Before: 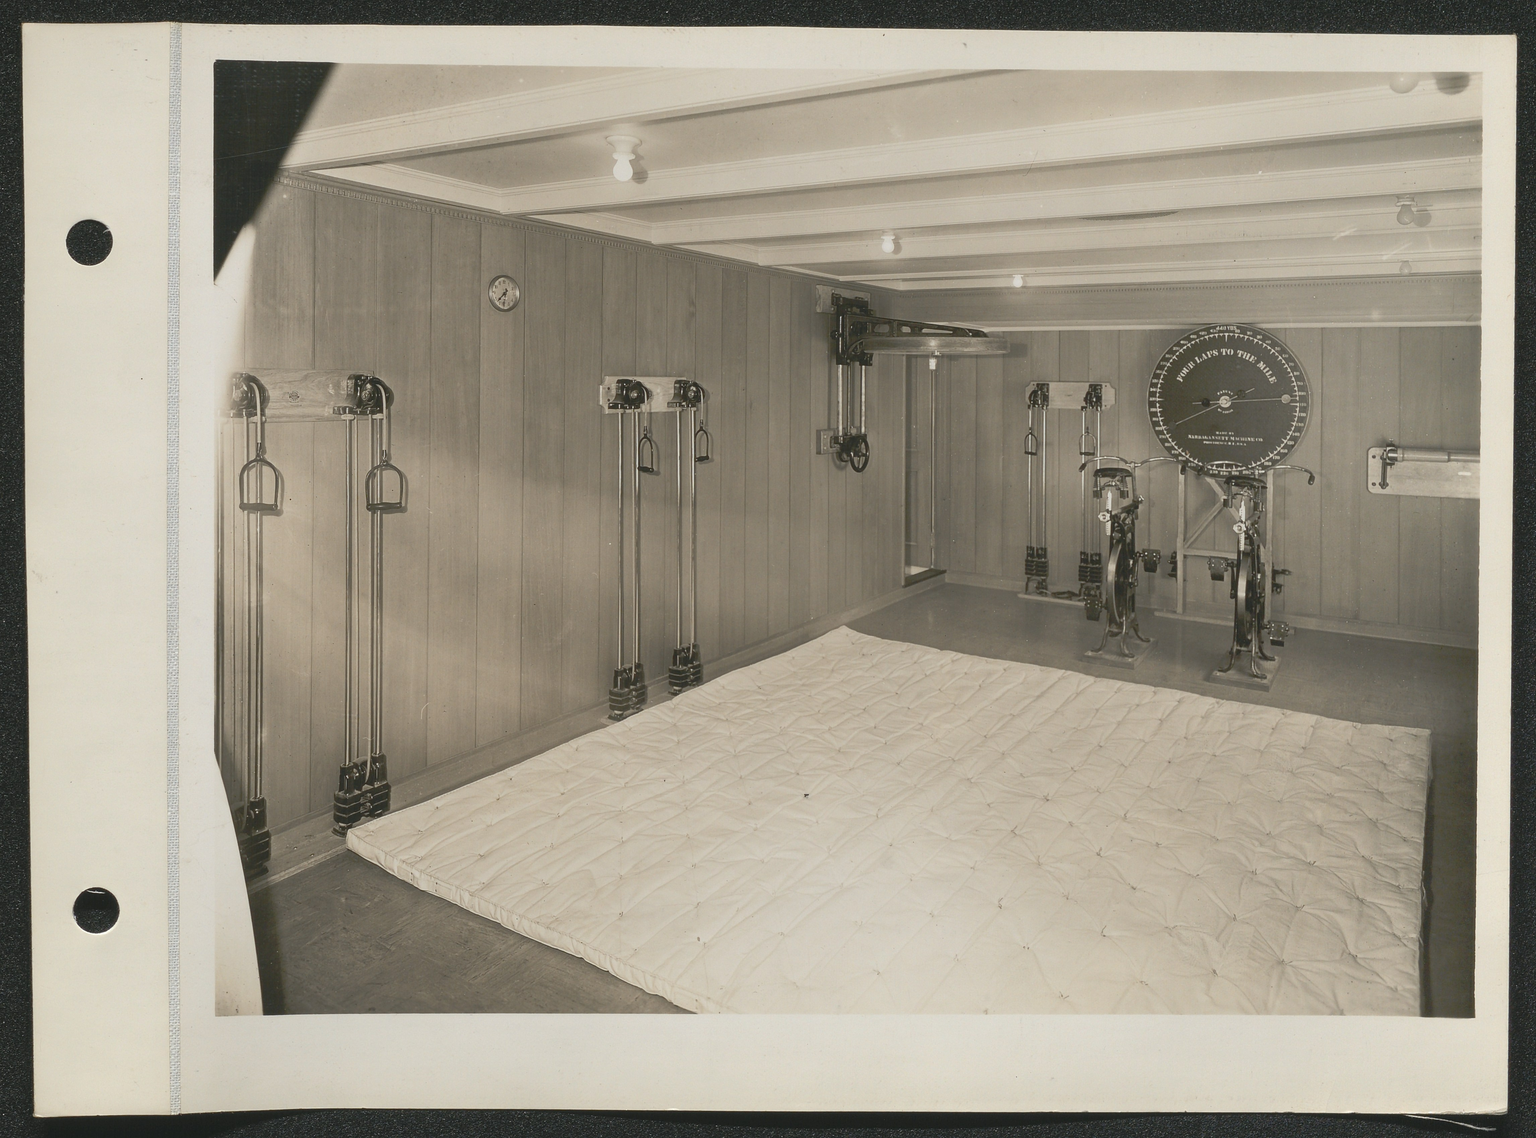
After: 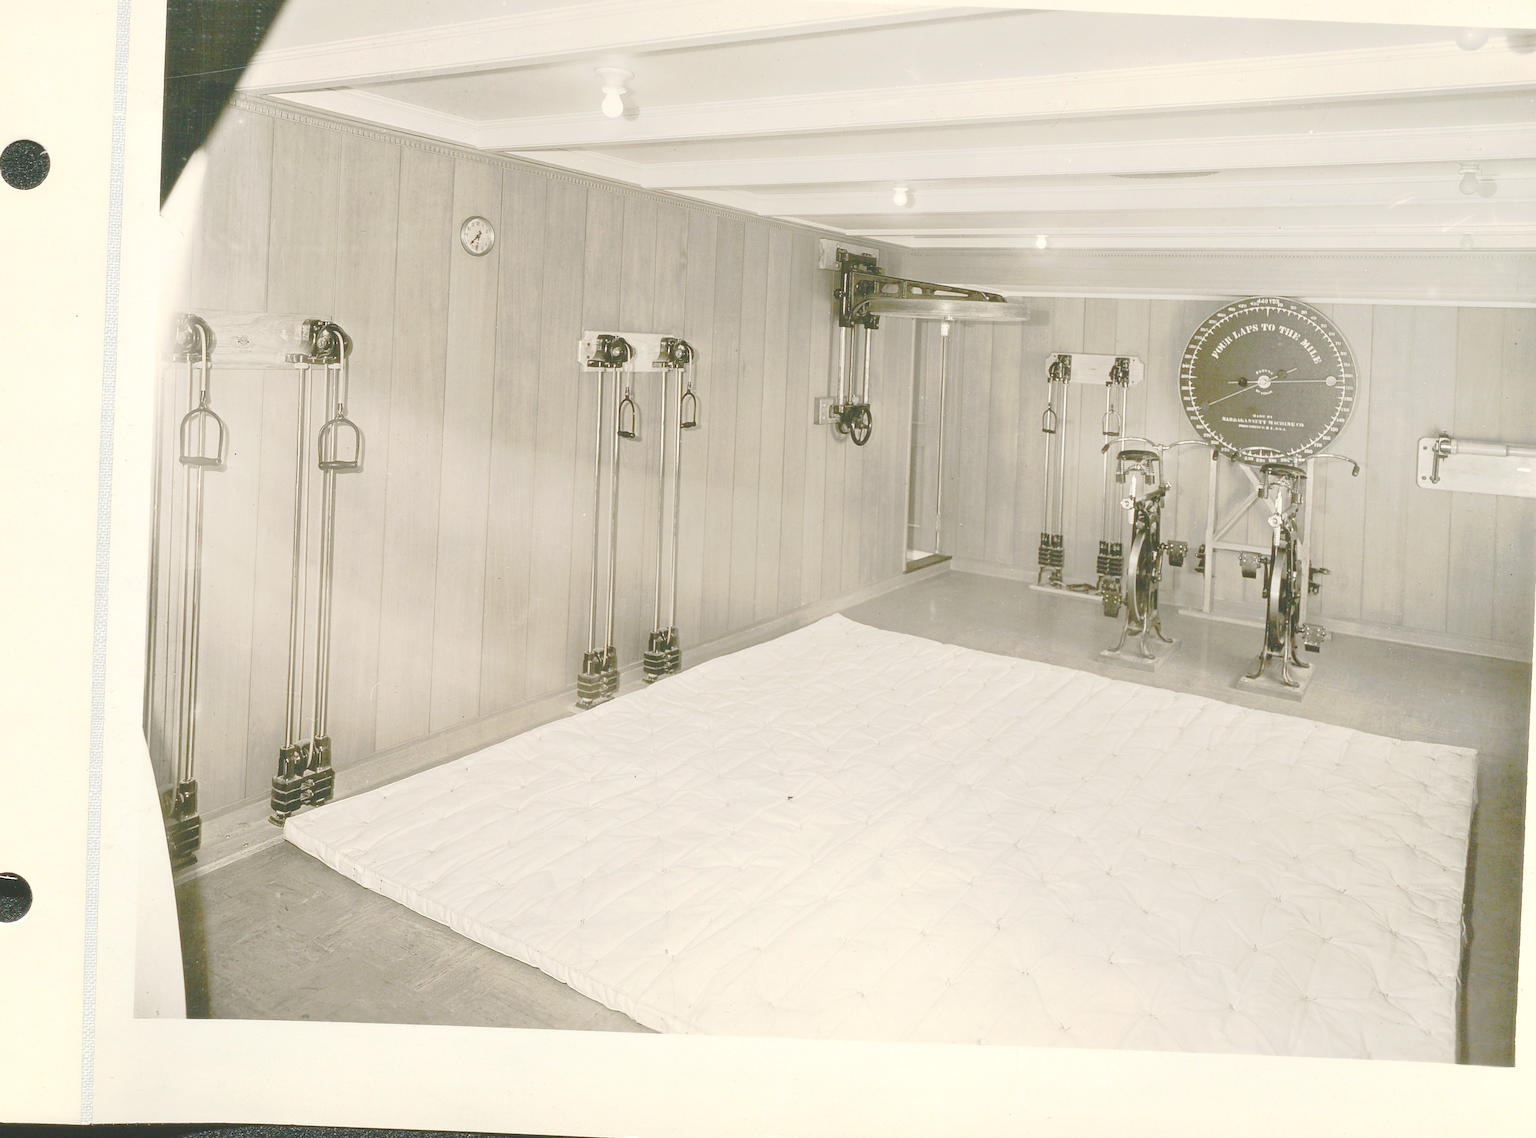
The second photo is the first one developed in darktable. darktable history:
tone curve: curves: ch0 [(0, 0) (0.003, 0.021) (0.011, 0.033) (0.025, 0.059) (0.044, 0.097) (0.069, 0.141) (0.1, 0.186) (0.136, 0.237) (0.177, 0.298) (0.224, 0.378) (0.277, 0.47) (0.335, 0.542) (0.399, 0.605) (0.468, 0.678) (0.543, 0.724) (0.623, 0.787) (0.709, 0.829) (0.801, 0.875) (0.898, 0.912) (1, 1)], preserve colors none
contrast brightness saturation: contrast 0.16, saturation 0.32
tone equalizer: on, module defaults
crop and rotate: angle -1.96°, left 3.097%, top 4.154%, right 1.586%, bottom 0.529%
exposure: black level correction 0, exposure 0.5 EV, compensate highlight preservation false
